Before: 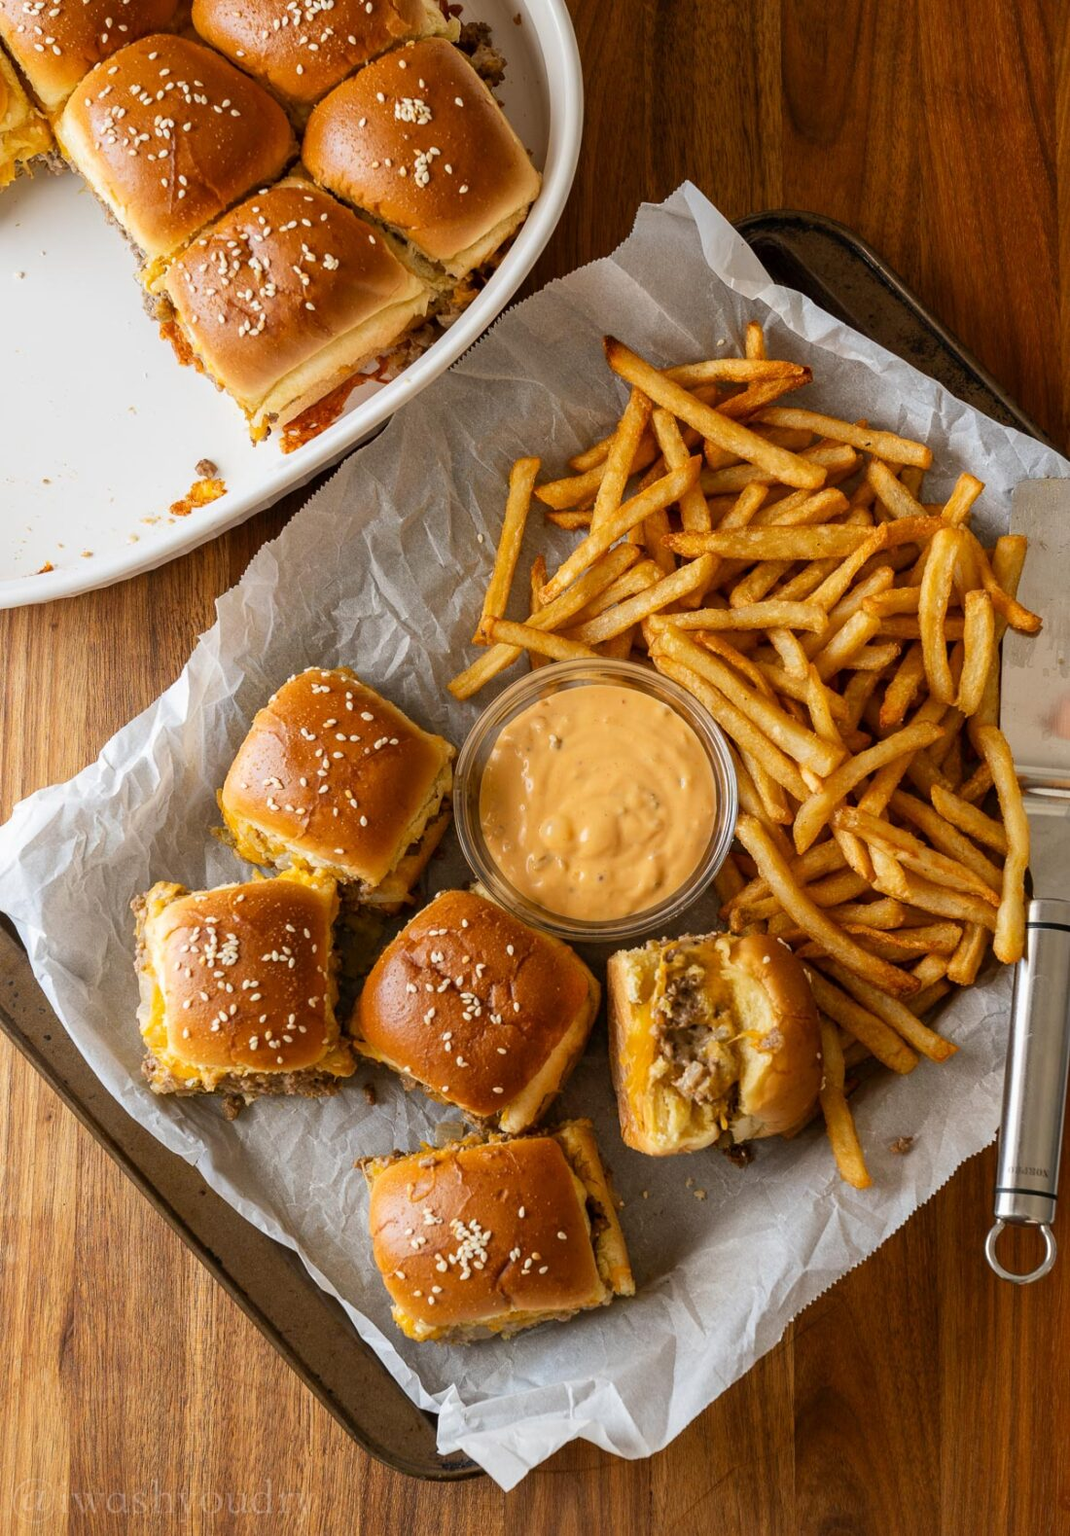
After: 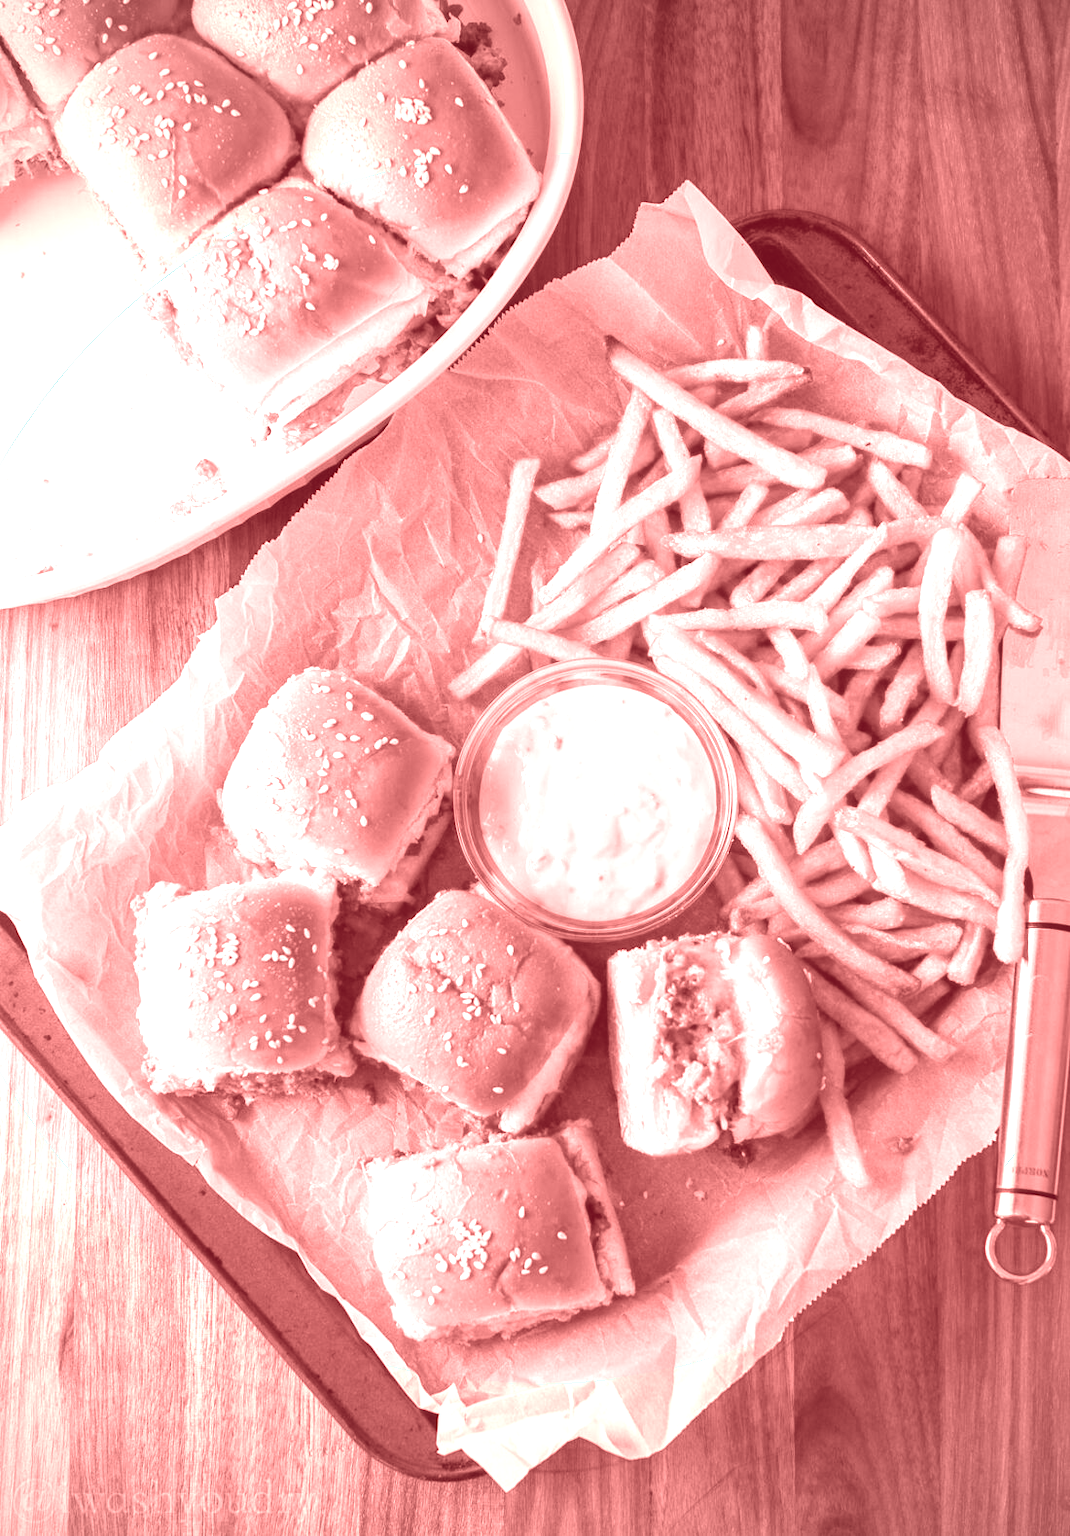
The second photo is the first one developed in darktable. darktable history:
white balance: red 2.292, blue 1.128
exposure: black level correction -0.015, exposure -0.5 EV, compensate highlight preservation false
color correction: saturation 0.5
colorize: saturation 60%, source mix 100% | blend: blend mode average, opacity 100%; mask: uniform (no mask)
vignetting: saturation 0, unbound false | blend: blend mode overlay, opacity 100%; mask: uniform (no mask)
